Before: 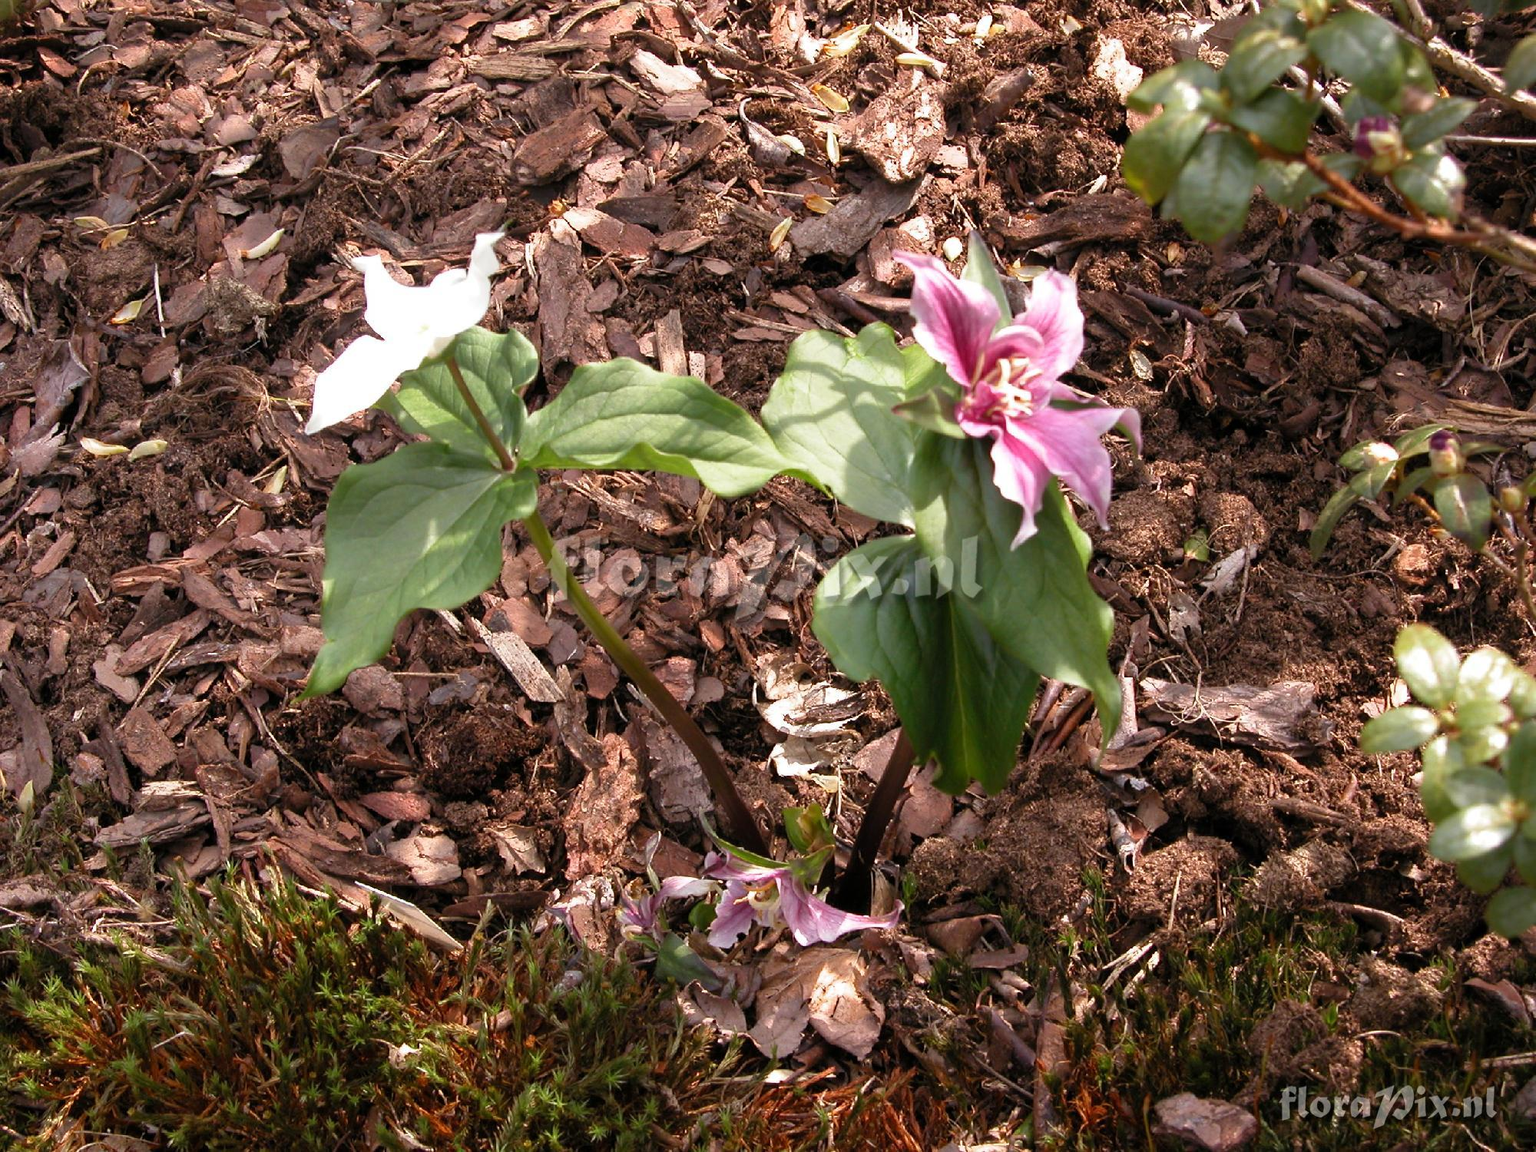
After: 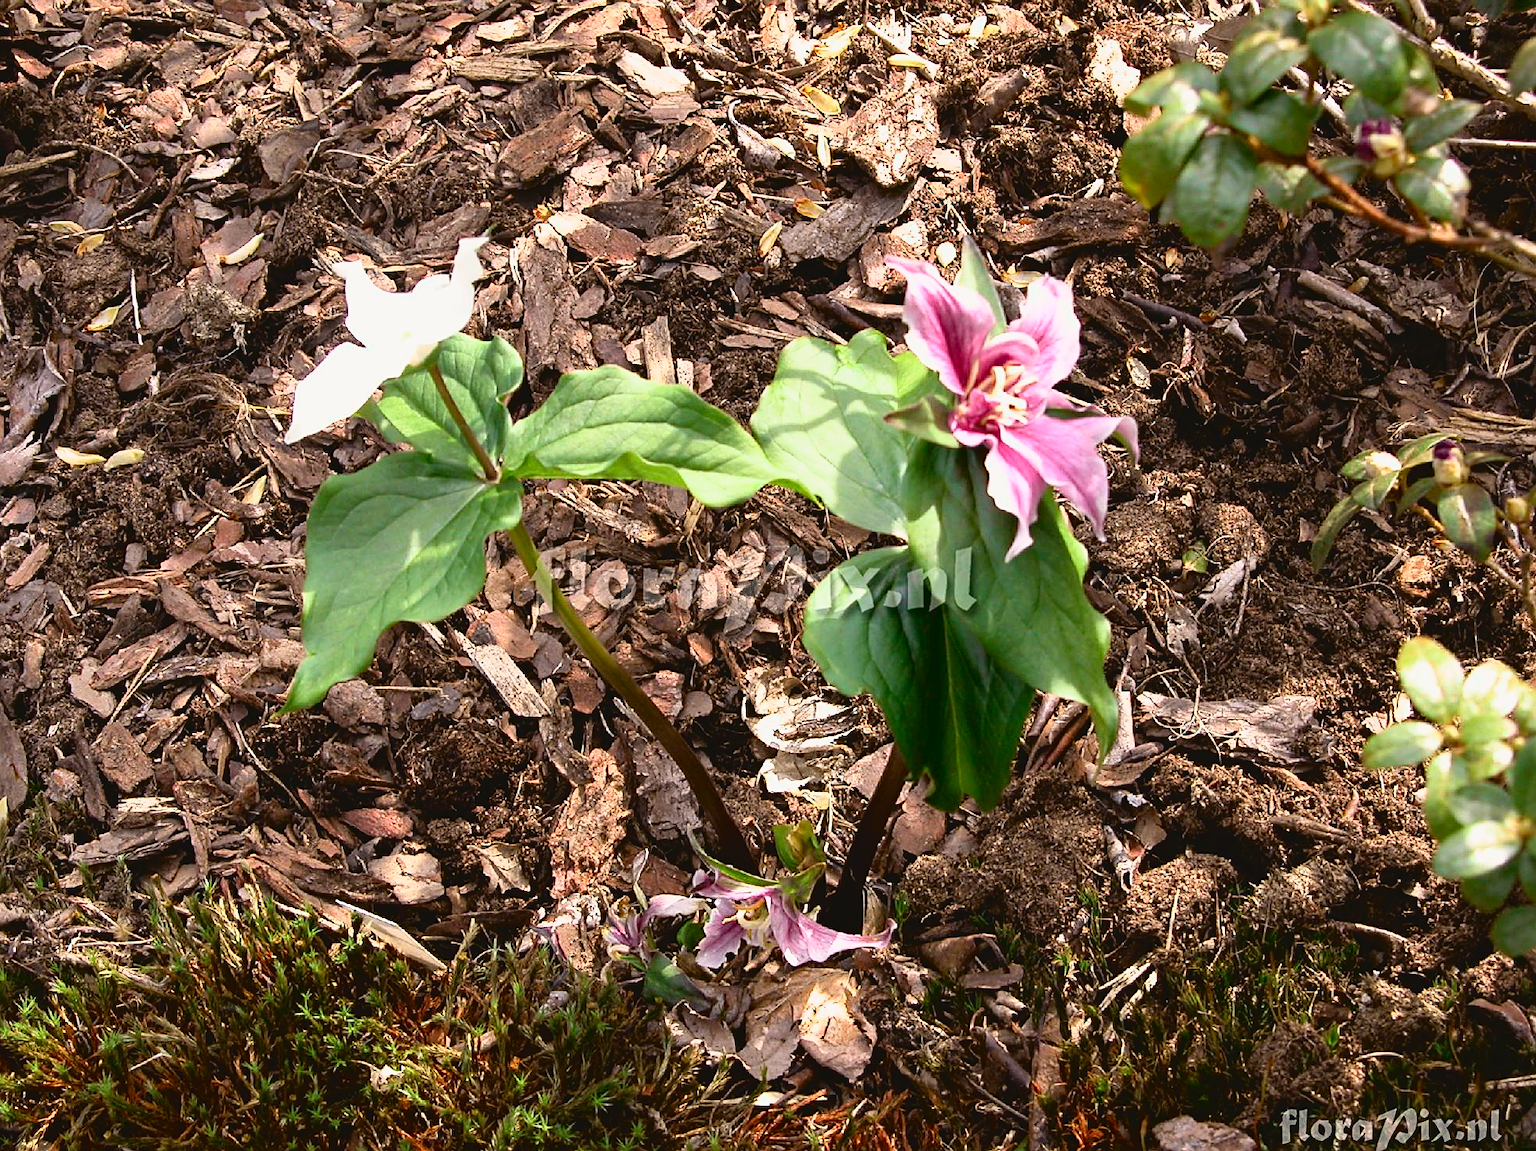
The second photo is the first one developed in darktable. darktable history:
crop: left 1.743%, right 0.268%, bottom 2.011%
sharpen: on, module defaults
tone curve: curves: ch0 [(0, 0.049) (0.113, 0.084) (0.285, 0.301) (0.673, 0.796) (0.845, 0.932) (0.994, 0.971)]; ch1 [(0, 0) (0.456, 0.424) (0.498, 0.5) (0.57, 0.557) (0.631, 0.635) (1, 1)]; ch2 [(0, 0) (0.395, 0.398) (0.44, 0.456) (0.502, 0.507) (0.55, 0.559) (0.67, 0.702) (1, 1)], color space Lab, independent channels, preserve colors none
haze removal: compatibility mode true, adaptive false
